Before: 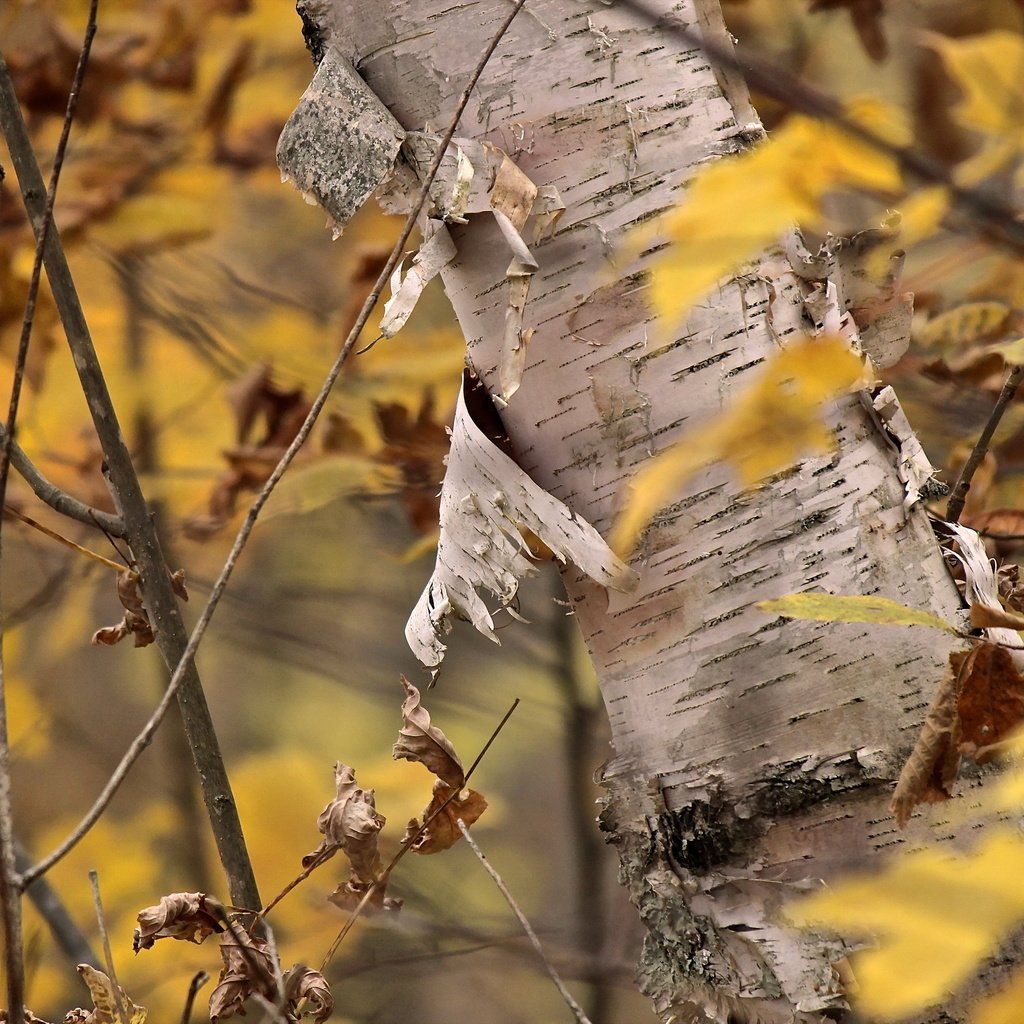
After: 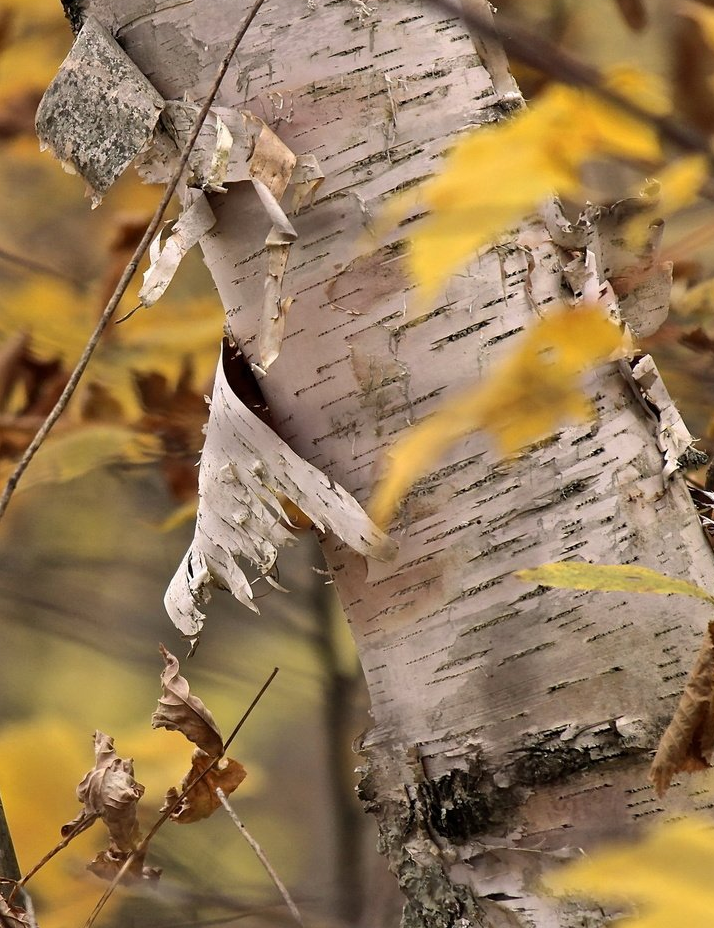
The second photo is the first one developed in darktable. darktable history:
crop and rotate: left 23.557%, top 3.082%, right 6.633%, bottom 6.221%
